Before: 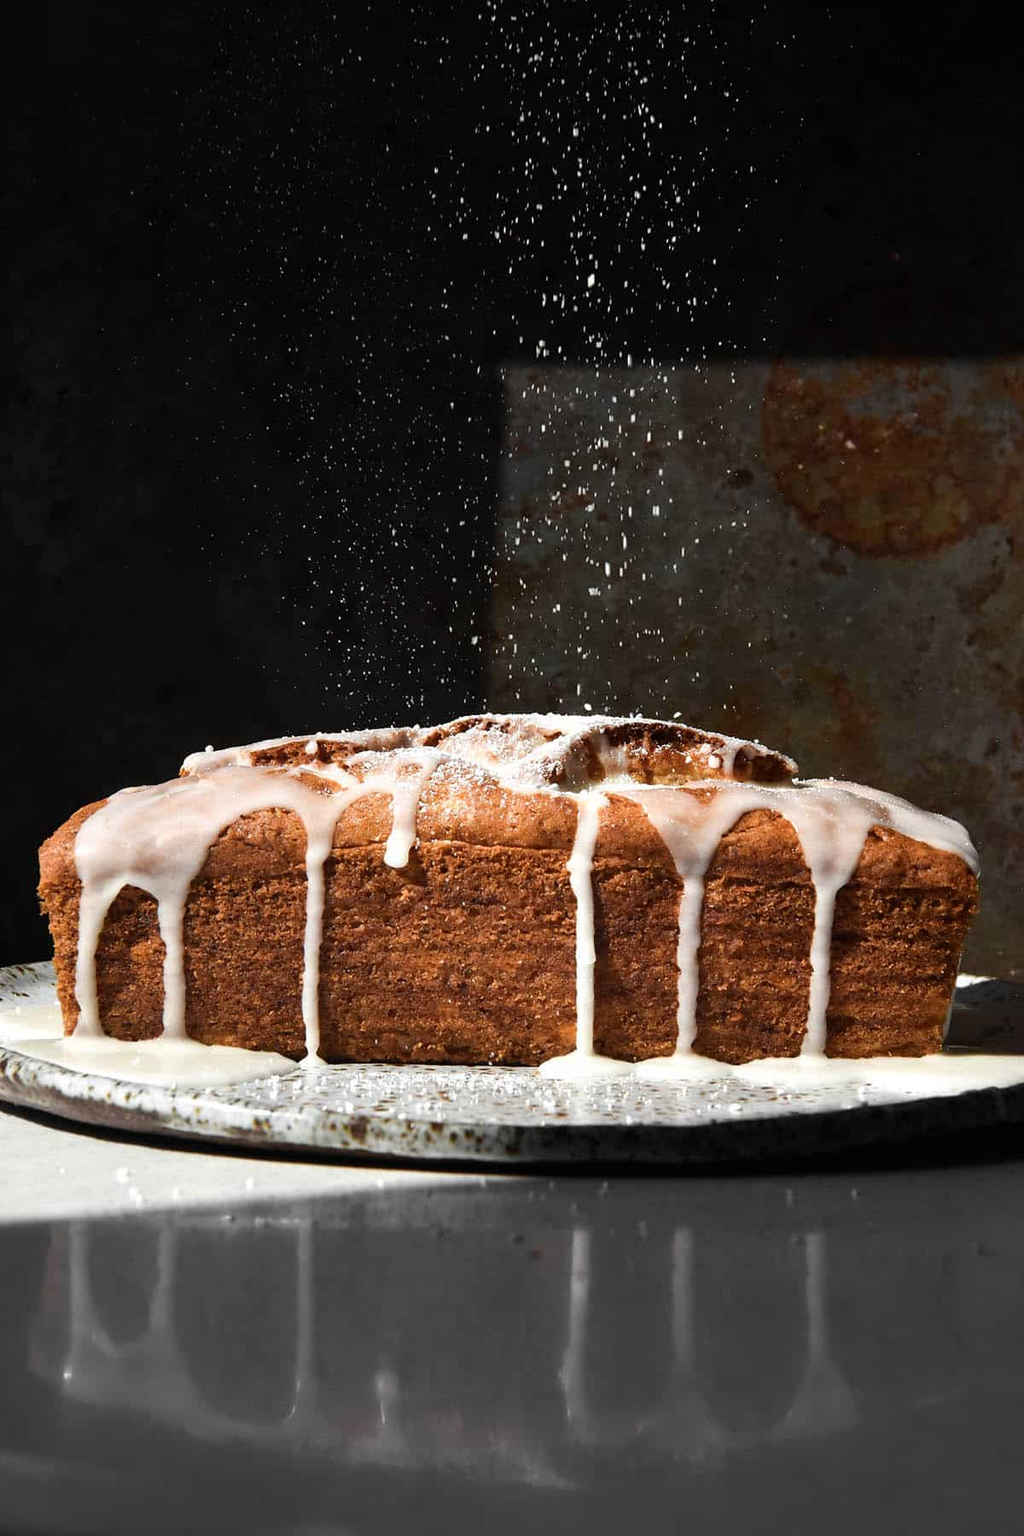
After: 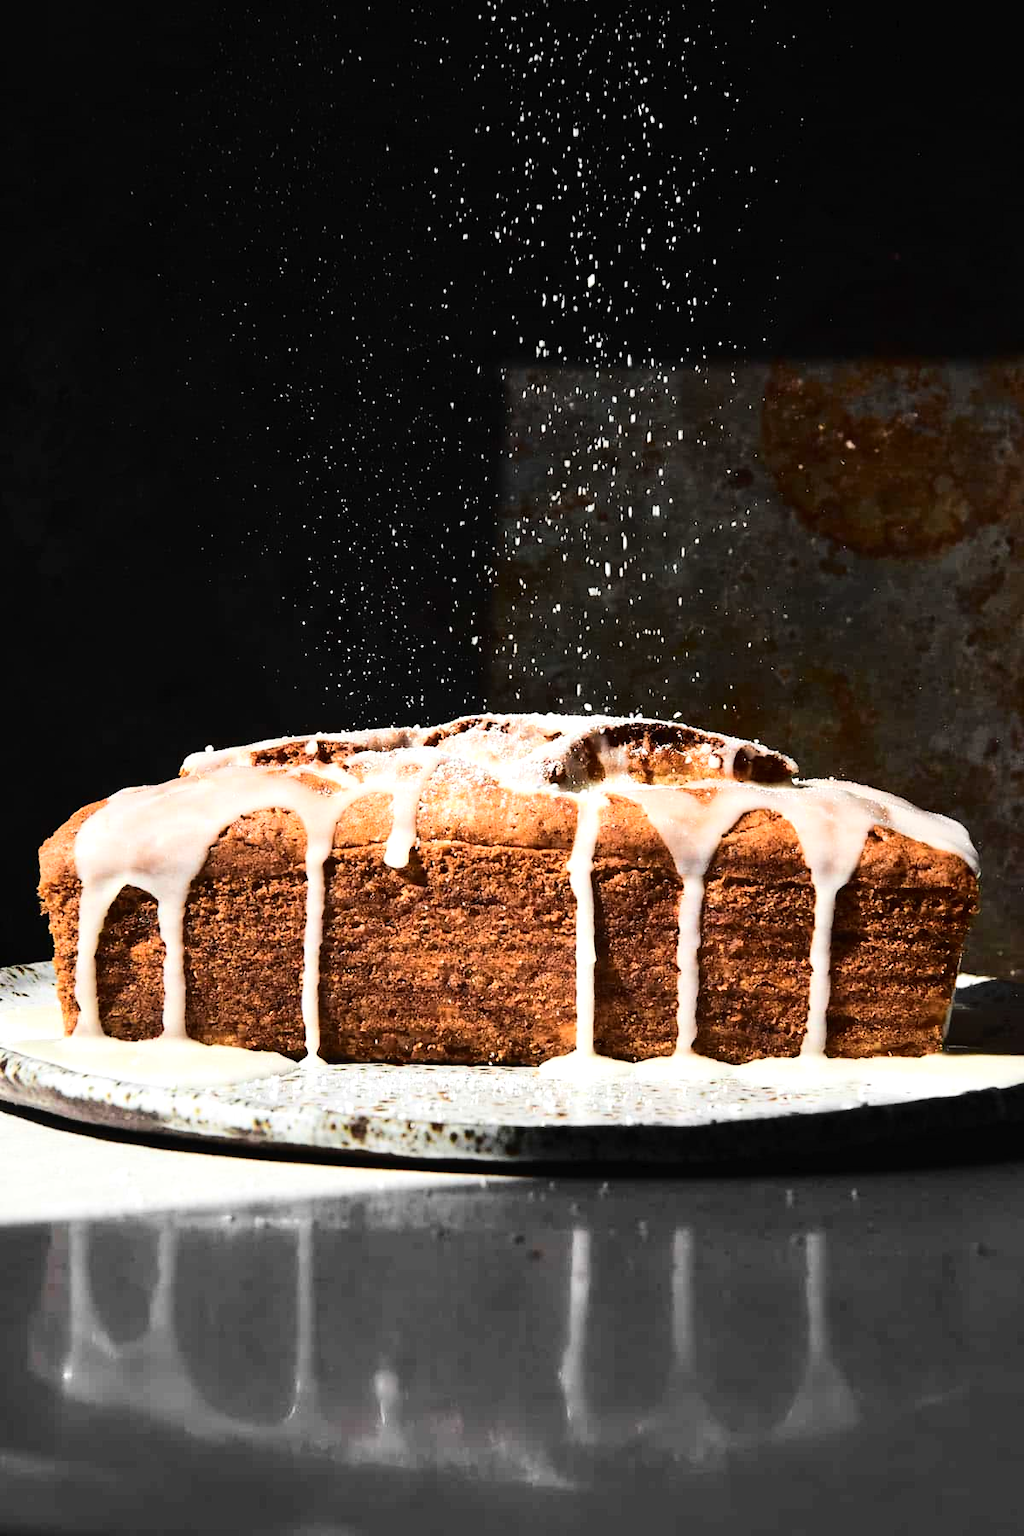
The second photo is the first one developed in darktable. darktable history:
exposure: exposure 0.299 EV, compensate exposure bias true, compensate highlight preservation false
base curve: curves: ch0 [(0, 0) (0.032, 0.025) (0.121, 0.166) (0.206, 0.329) (0.605, 0.79) (1, 1)]
tone curve: curves: ch0 [(0, 0) (0.003, 0.013) (0.011, 0.016) (0.025, 0.023) (0.044, 0.036) (0.069, 0.051) (0.1, 0.076) (0.136, 0.107) (0.177, 0.145) (0.224, 0.186) (0.277, 0.246) (0.335, 0.311) (0.399, 0.378) (0.468, 0.462) (0.543, 0.548) (0.623, 0.636) (0.709, 0.728) (0.801, 0.816) (0.898, 0.9) (1, 1)], color space Lab, independent channels, preserve colors none
